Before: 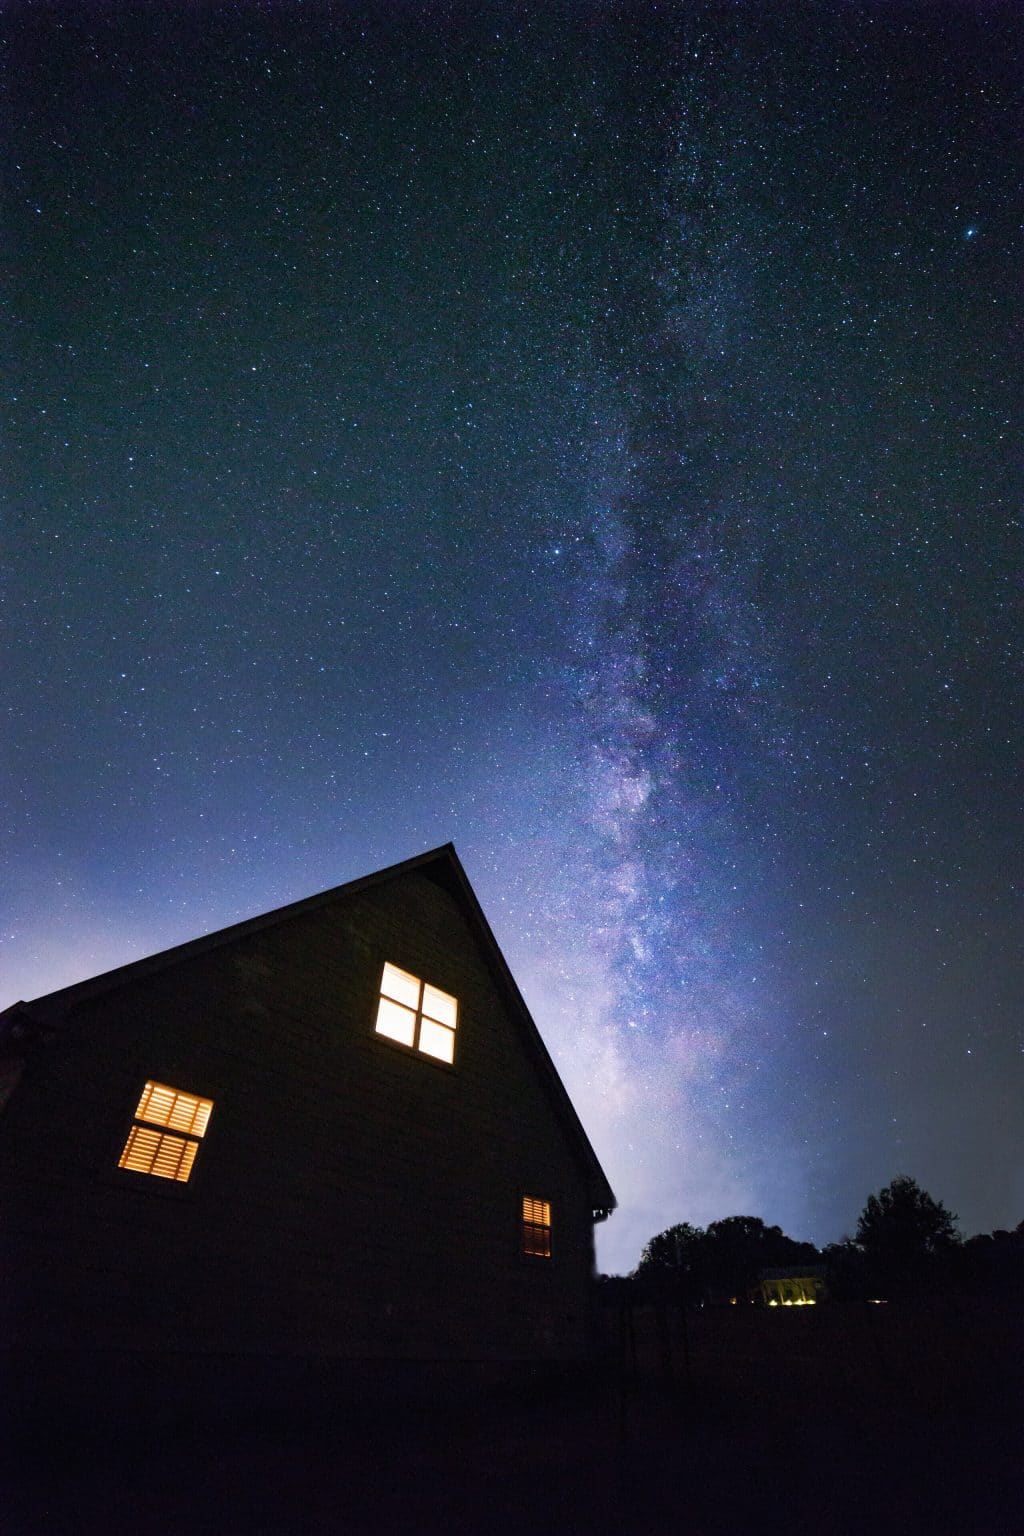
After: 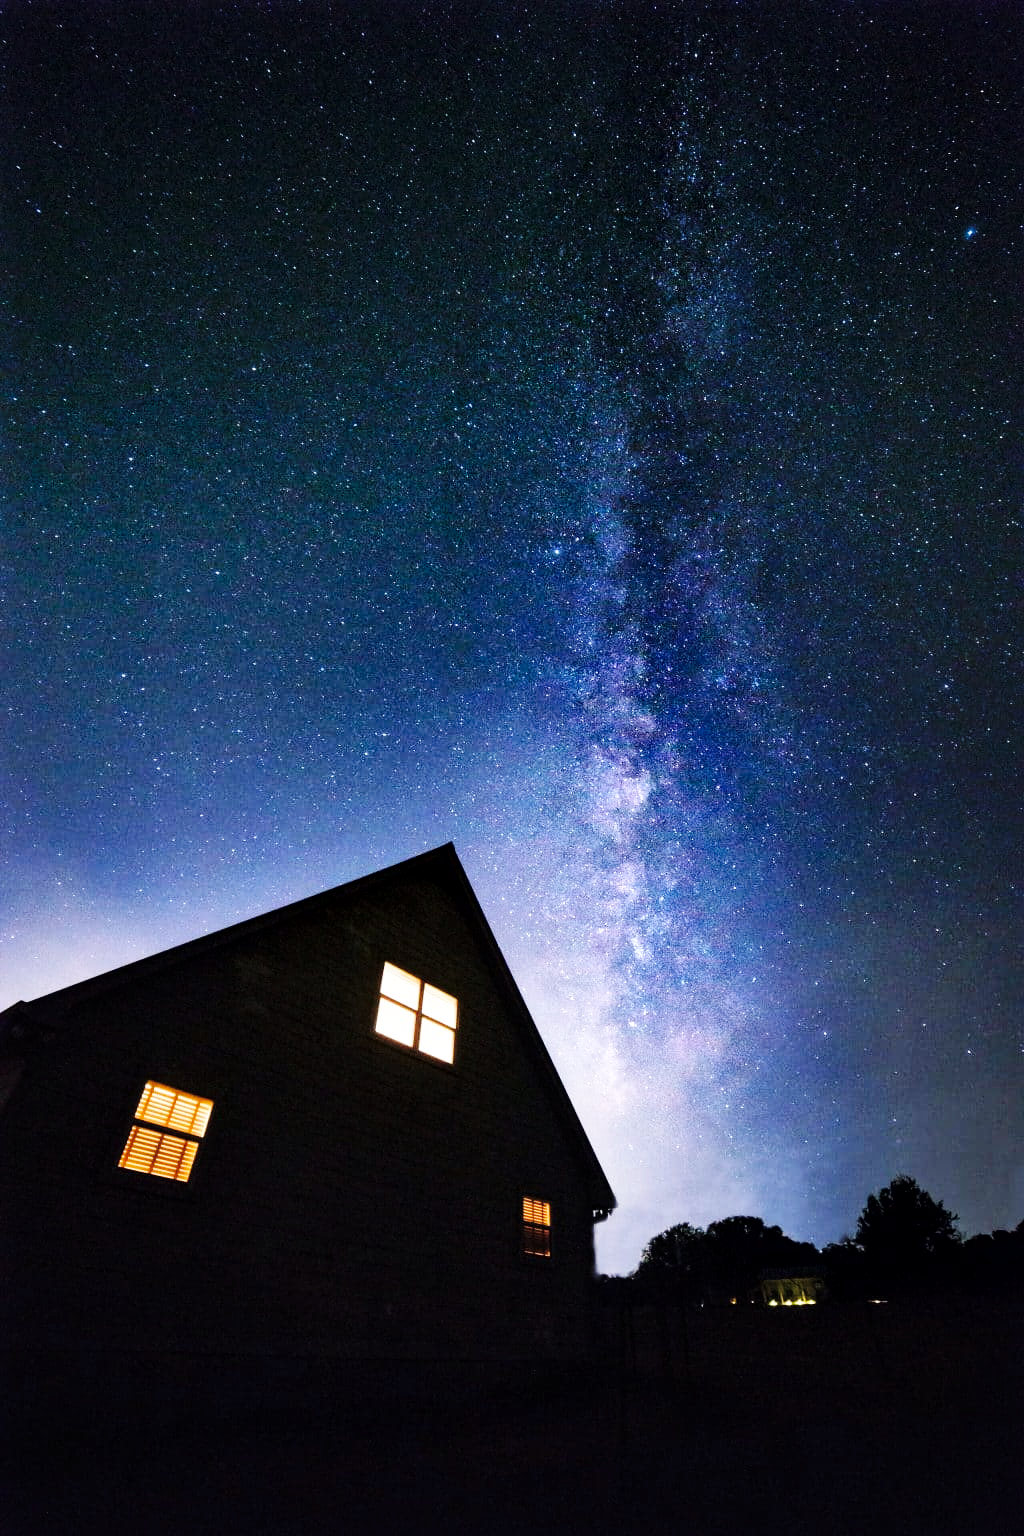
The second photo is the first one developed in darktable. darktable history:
tone equalizer: on, module defaults
local contrast: mode bilateral grid, contrast 25, coarseness 47, detail 151%, midtone range 0.2
base curve: curves: ch0 [(0, 0) (0.036, 0.025) (0.121, 0.166) (0.206, 0.329) (0.605, 0.79) (1, 1)], preserve colors none
